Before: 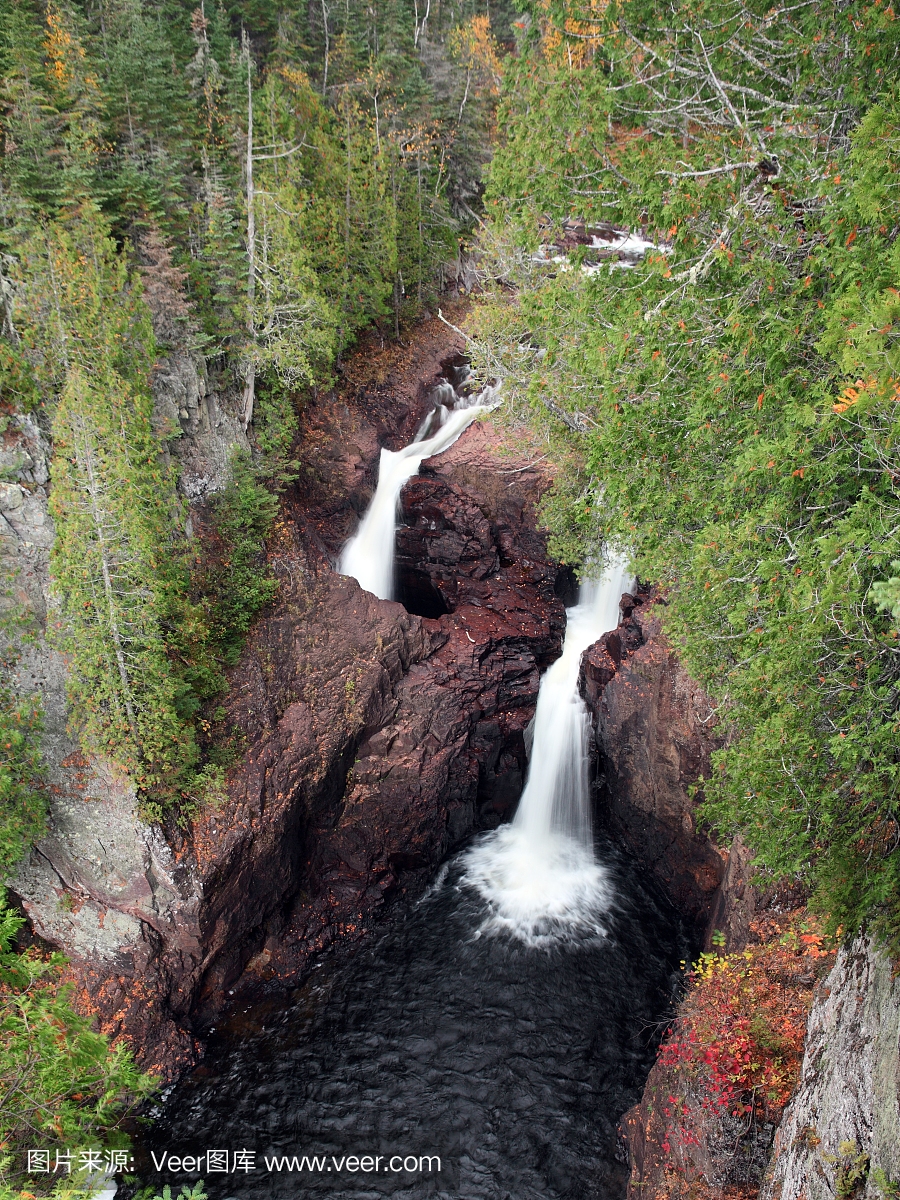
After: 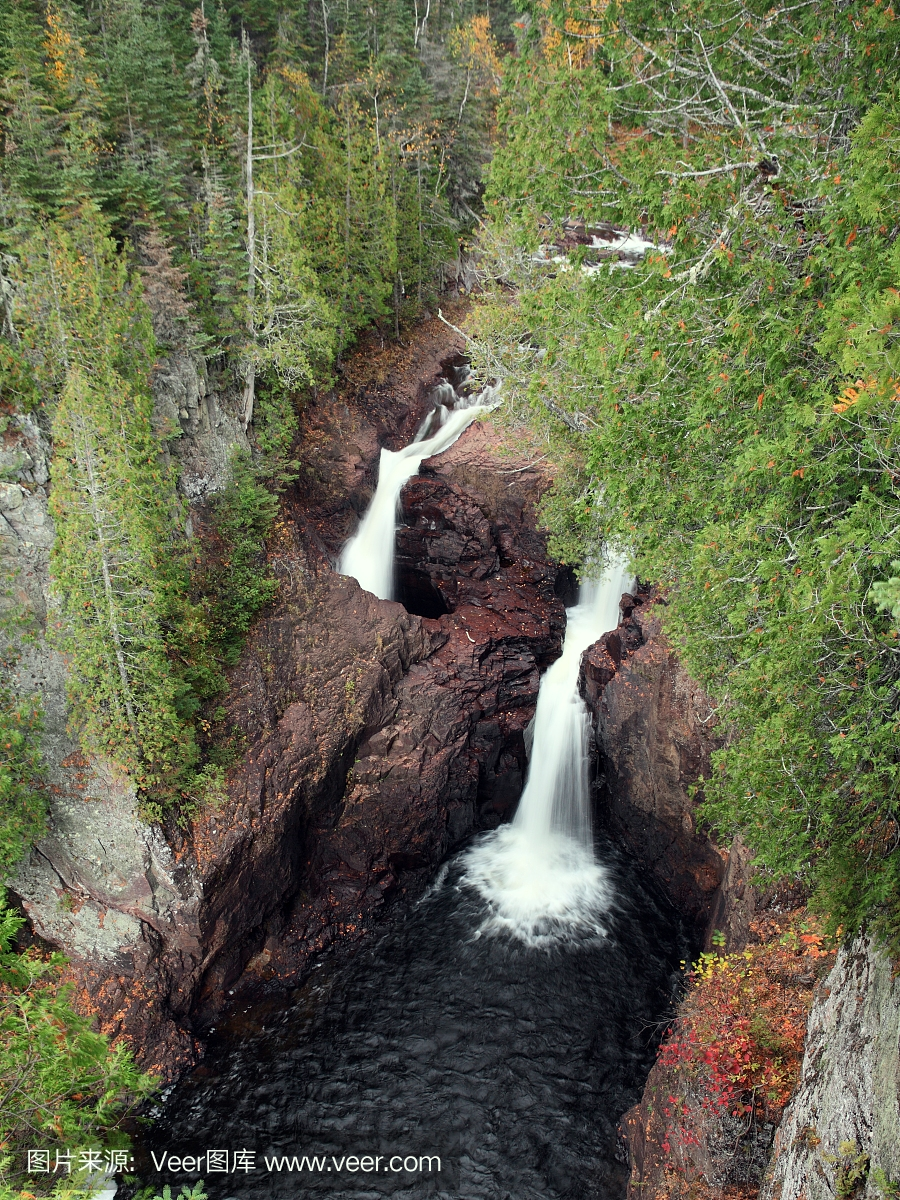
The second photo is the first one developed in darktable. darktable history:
color correction: highlights a* -4.74, highlights b* 5.03, saturation 0.941
